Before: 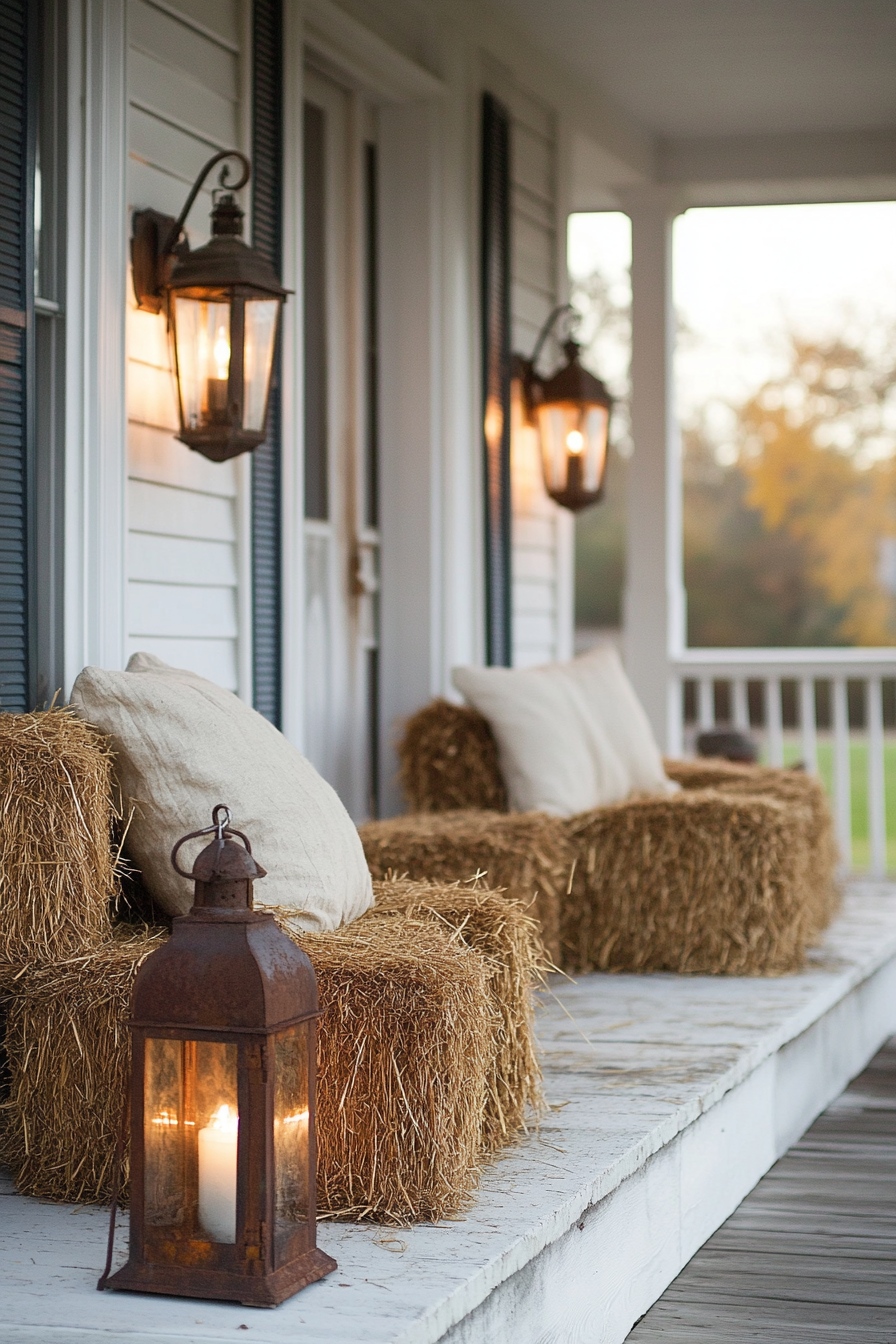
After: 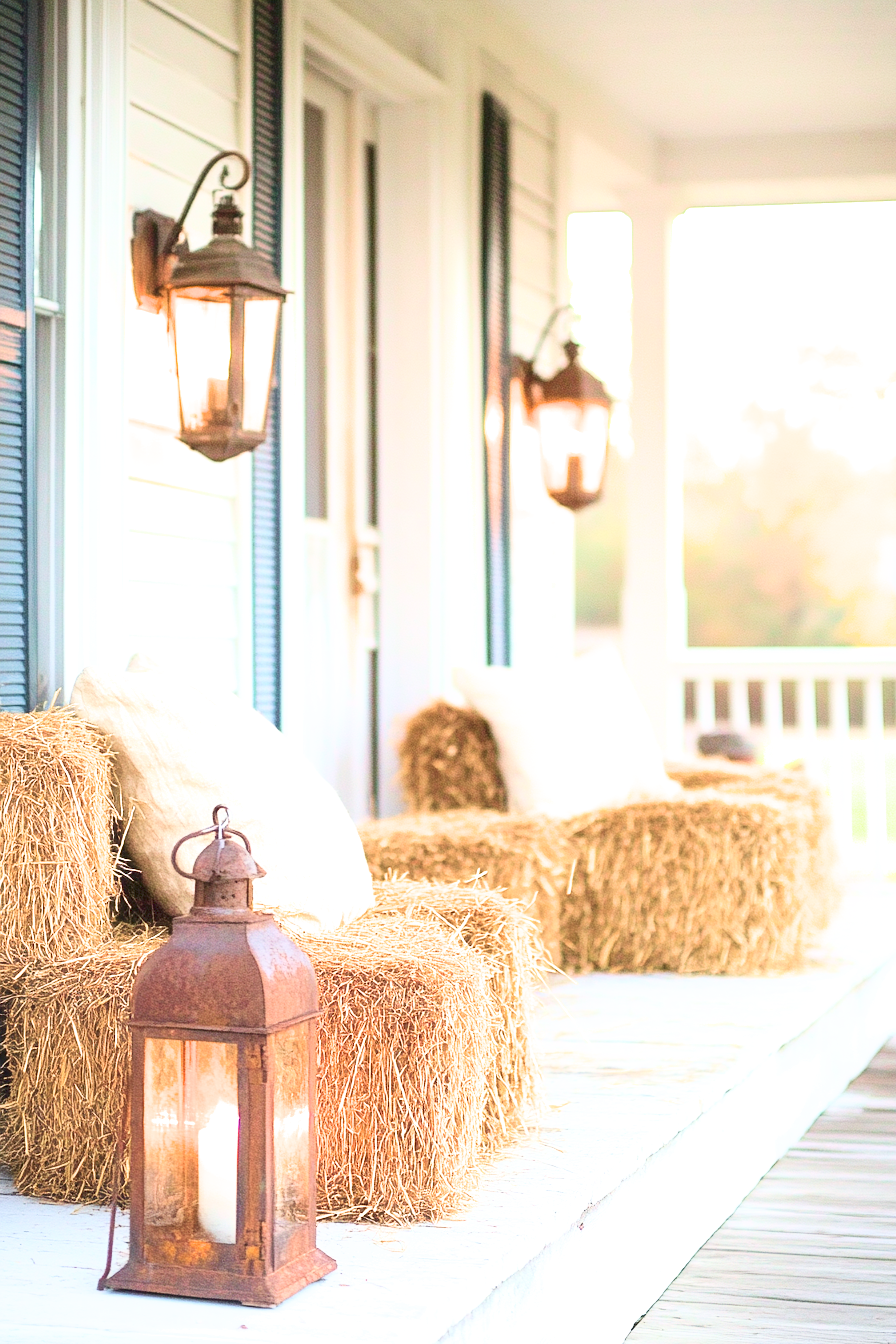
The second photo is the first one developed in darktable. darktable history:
color balance rgb: contrast -30%
exposure: exposure 3 EV, compensate highlight preservation false
filmic rgb: black relative exposure -11.35 EV, white relative exposure 3.22 EV, hardness 6.76, color science v6 (2022)
velvia: on, module defaults
contrast brightness saturation: contrast 0.28
